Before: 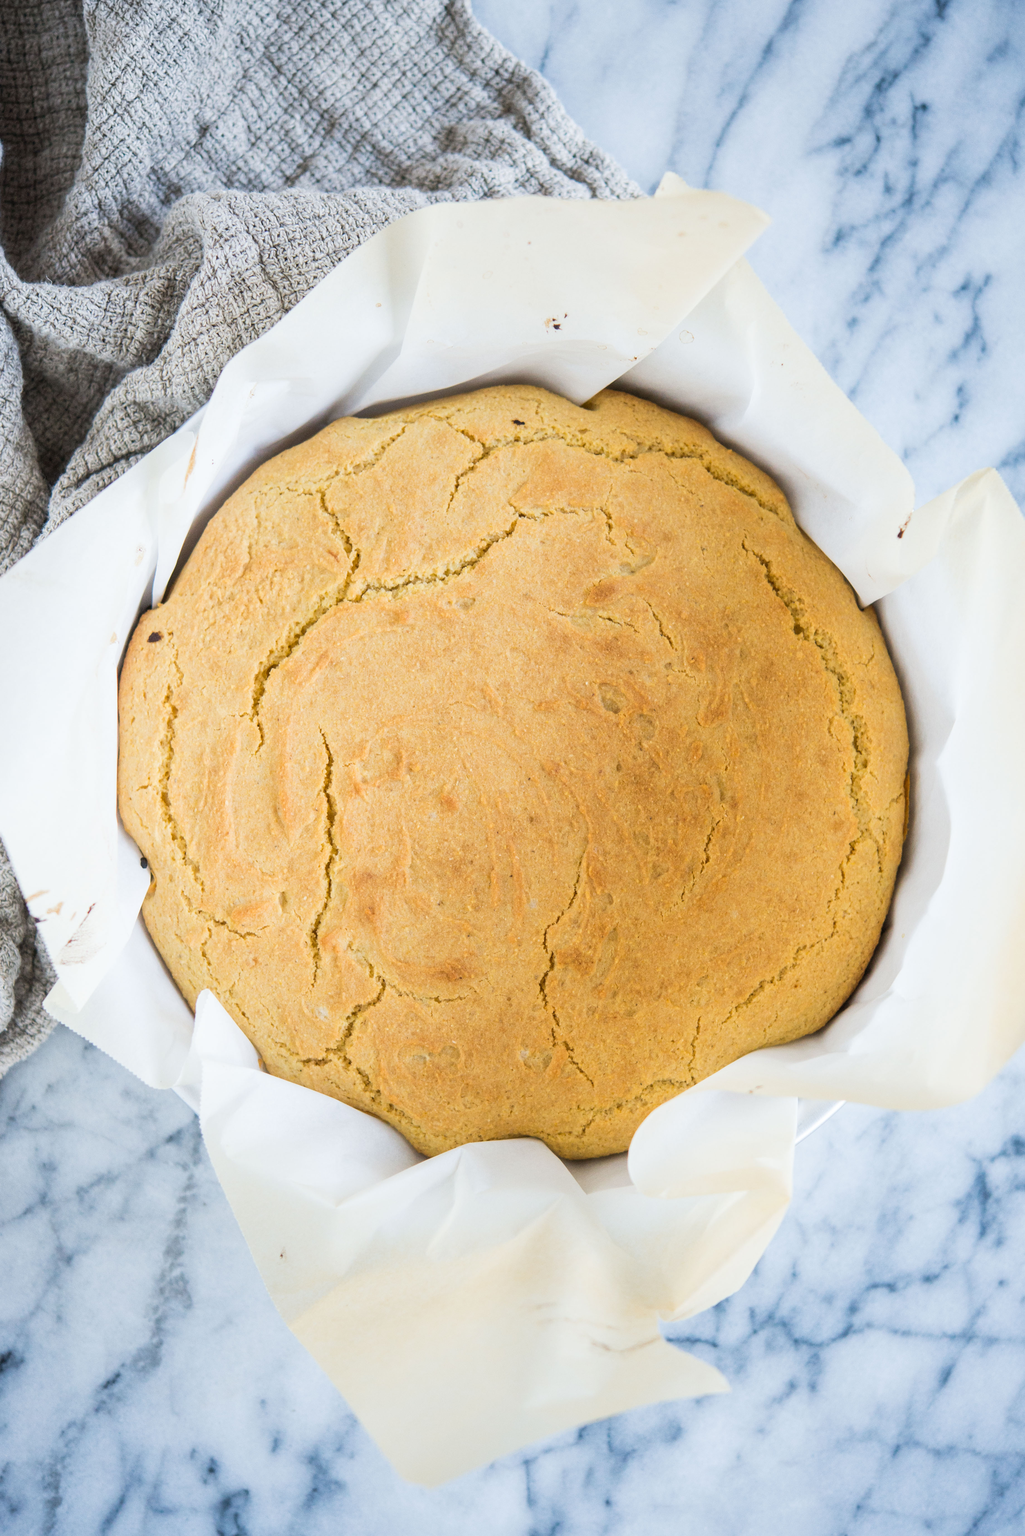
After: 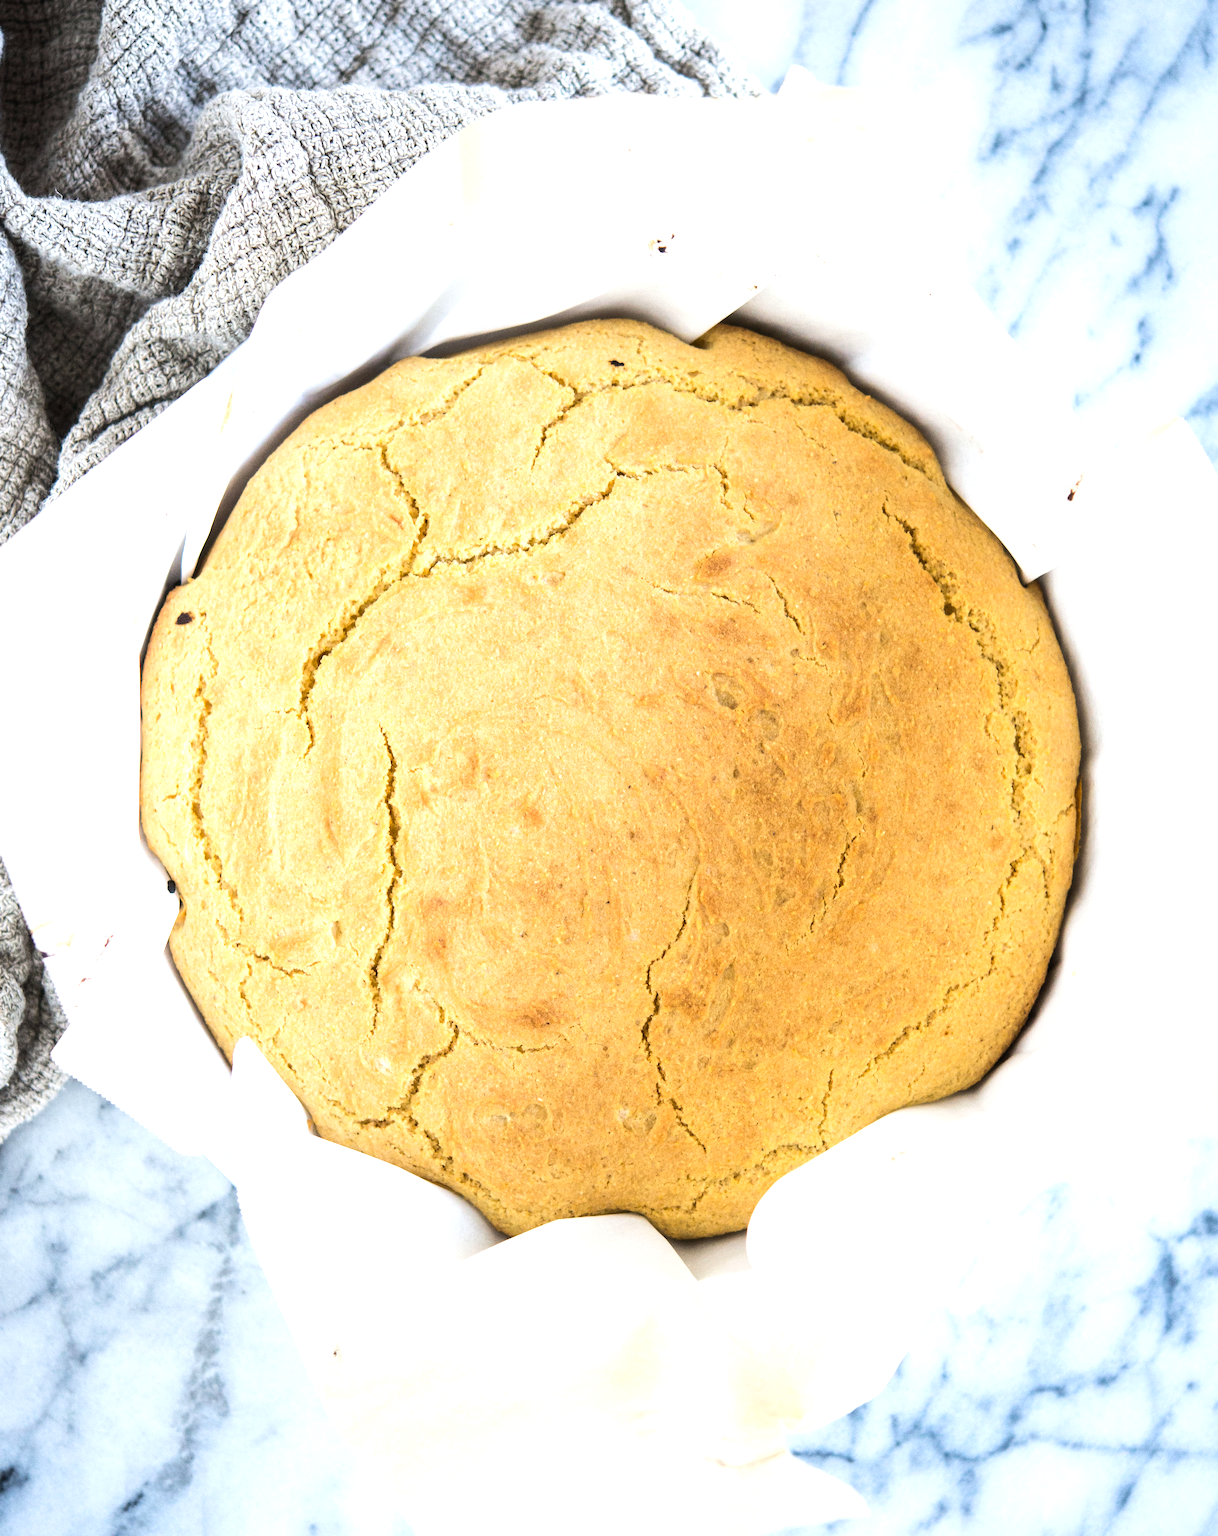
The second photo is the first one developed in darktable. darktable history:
exposure: compensate highlight preservation false
crop: top 7.625%, bottom 8.027%
tone equalizer: -8 EV -0.75 EV, -7 EV -0.7 EV, -6 EV -0.6 EV, -5 EV -0.4 EV, -3 EV 0.4 EV, -2 EV 0.6 EV, -1 EV 0.7 EV, +0 EV 0.75 EV, edges refinement/feathering 500, mask exposure compensation -1.57 EV, preserve details no
